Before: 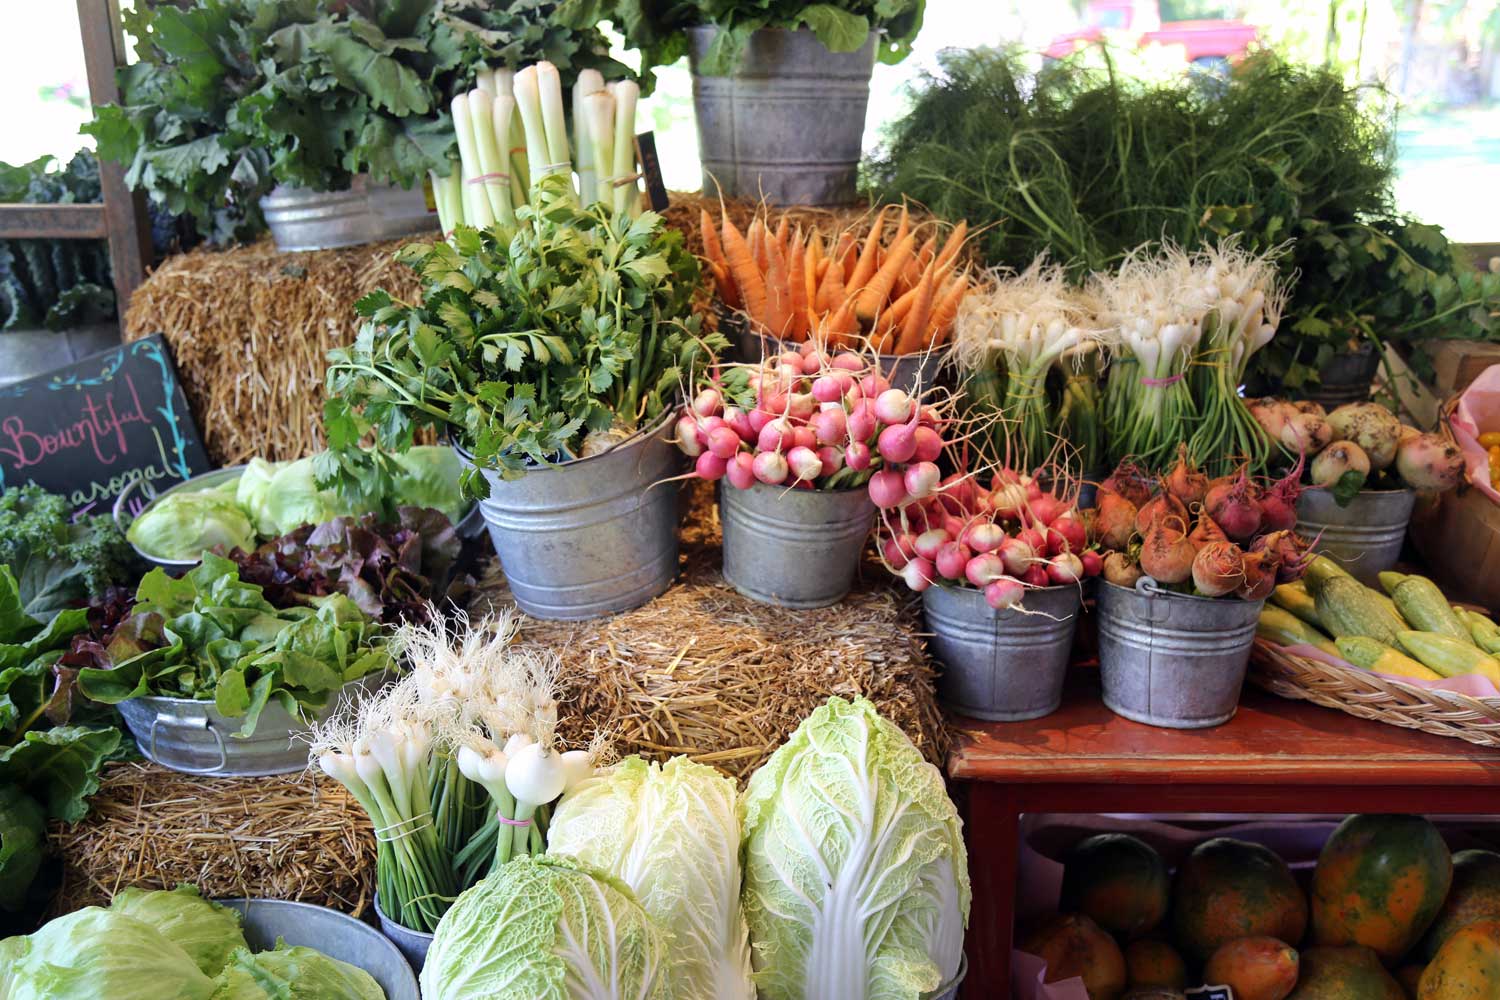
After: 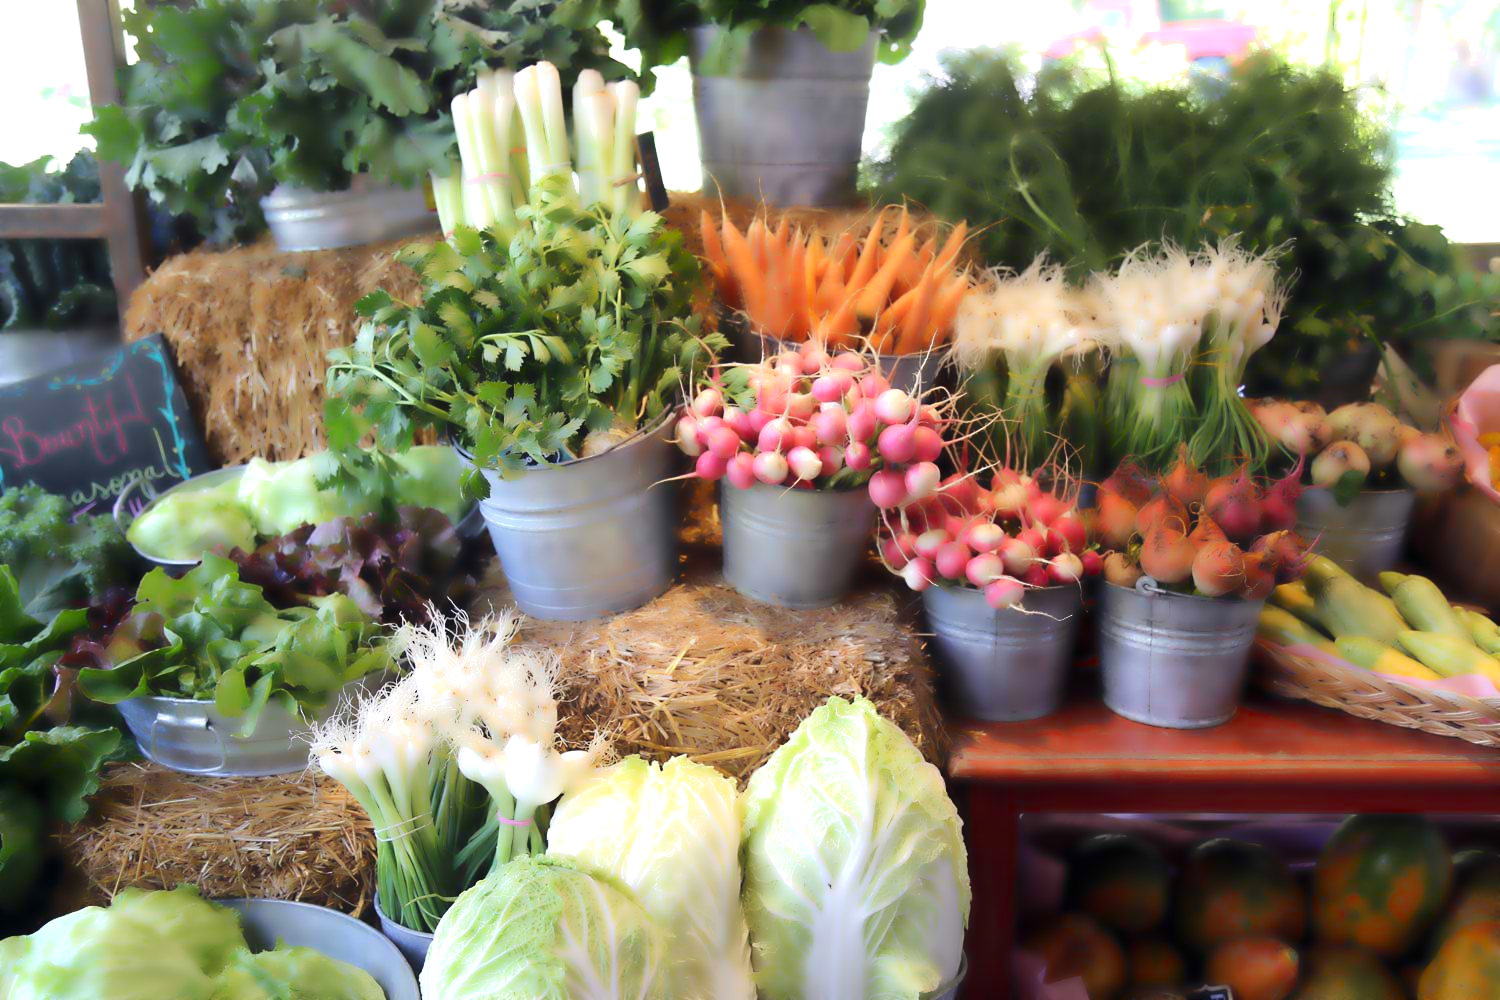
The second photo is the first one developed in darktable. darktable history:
lowpass: radius 4, soften with bilateral filter, unbound 0
exposure: exposure 0.367 EV, compensate highlight preservation false
